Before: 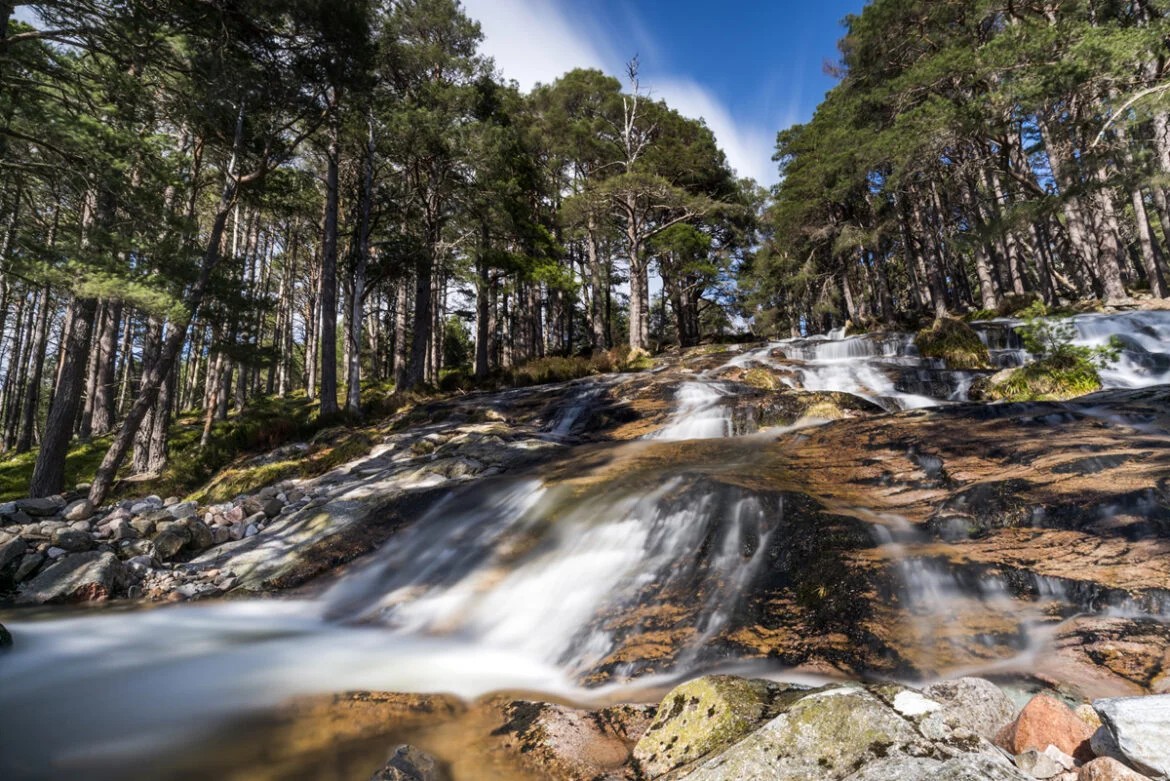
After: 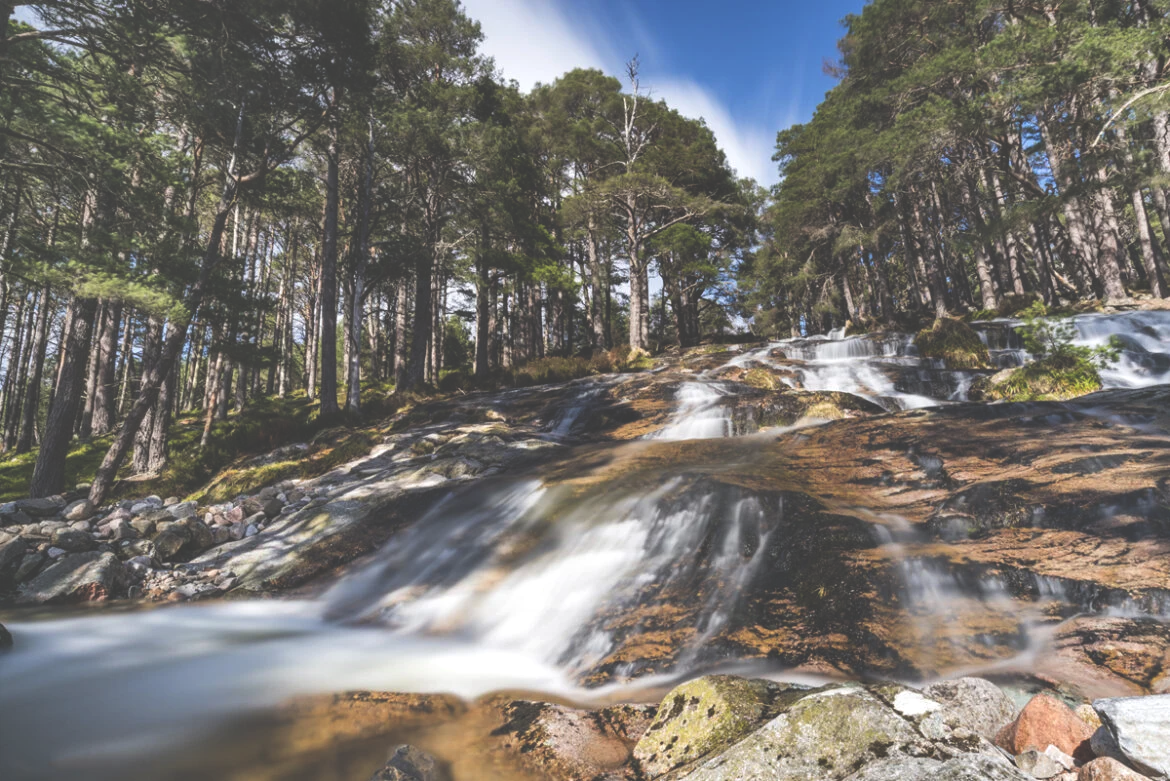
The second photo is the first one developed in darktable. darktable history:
shadows and highlights: white point adjustment 0.05, highlights color adjustment 55.9%, soften with gaussian
exposure: black level correction -0.041, exposure 0.064 EV, compensate highlight preservation false
